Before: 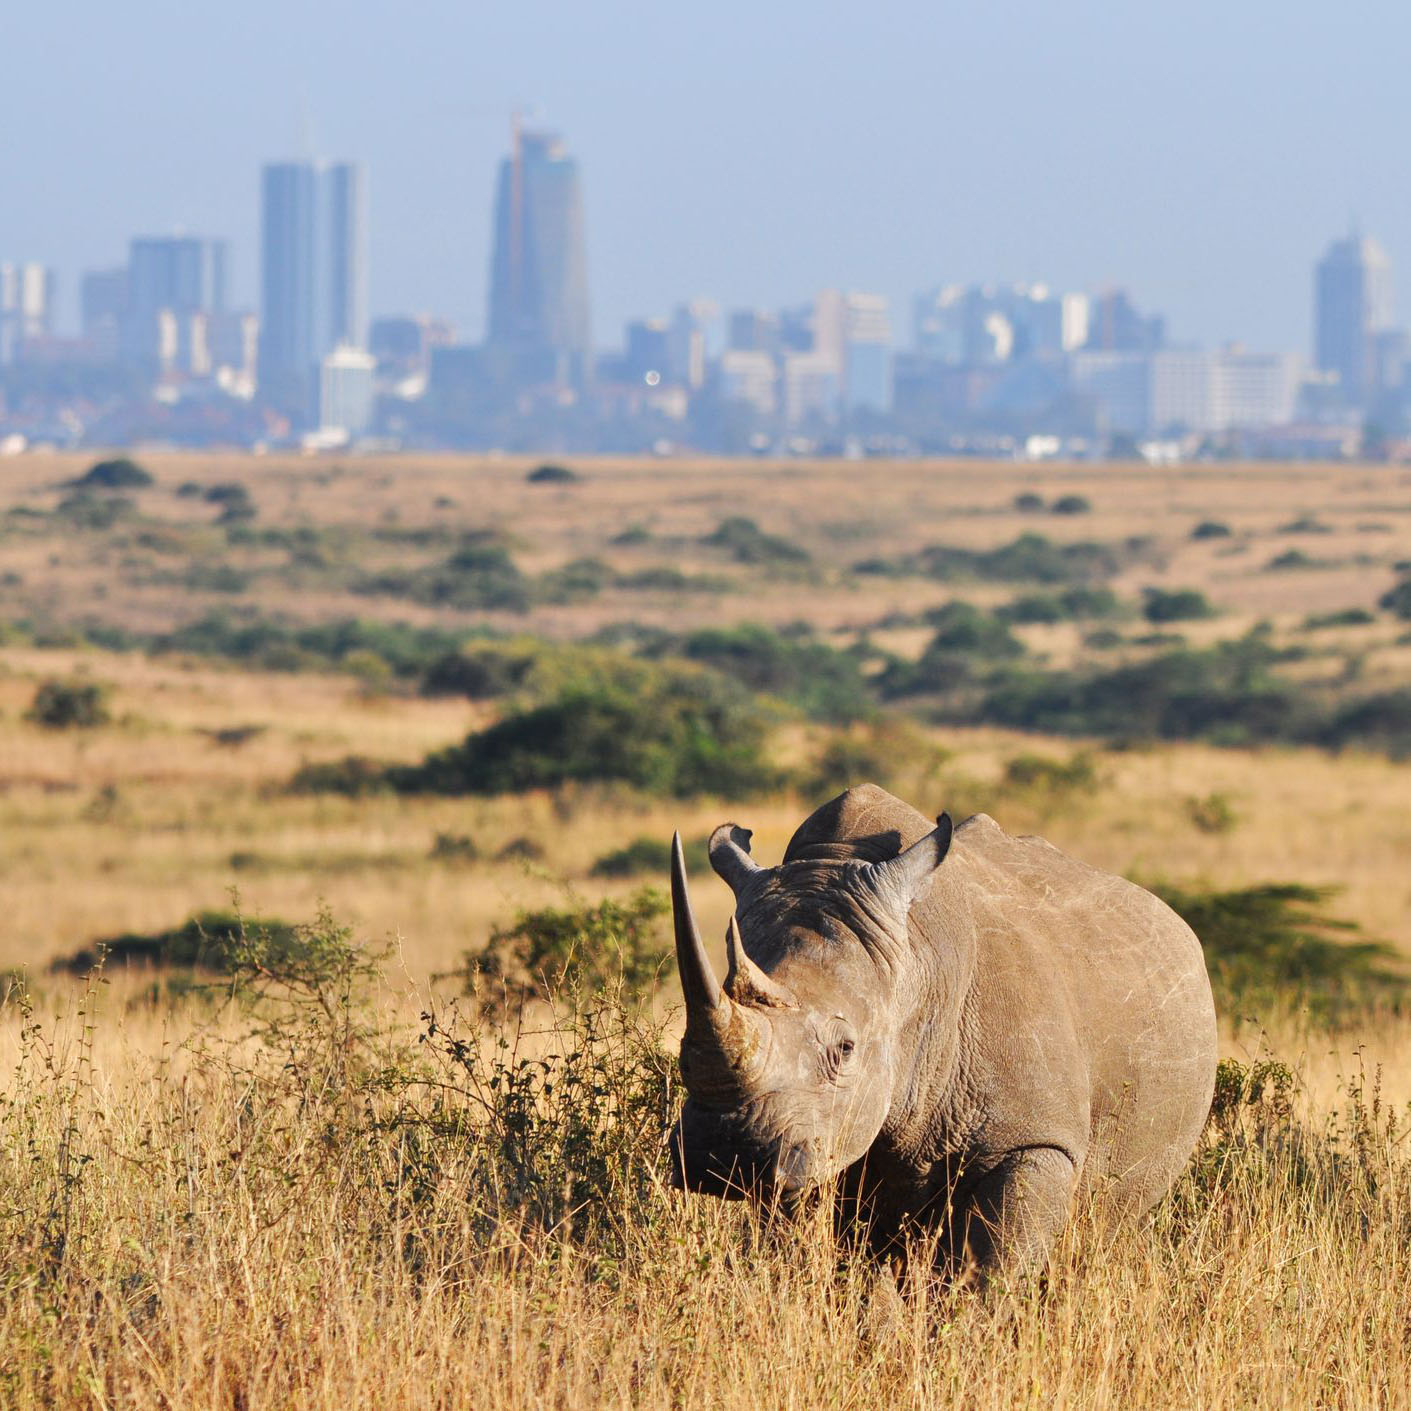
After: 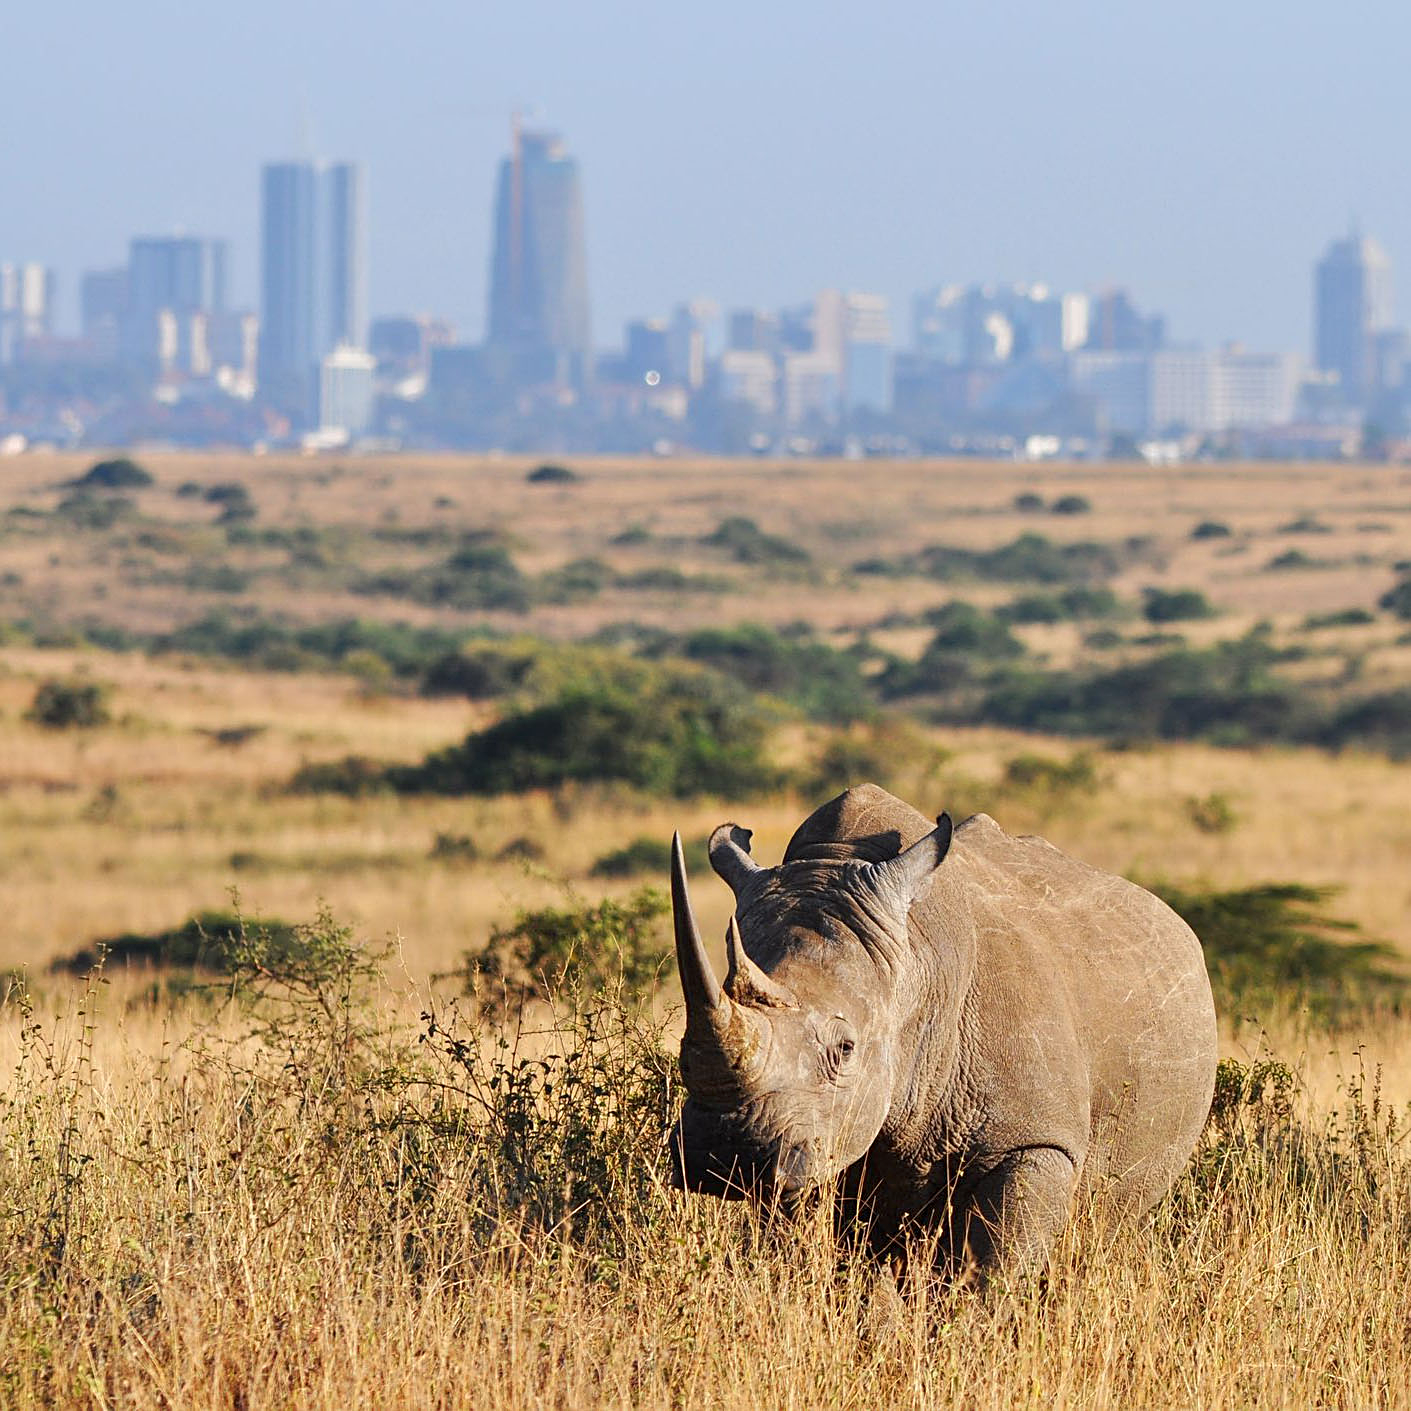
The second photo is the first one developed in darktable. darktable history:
sharpen: on, module defaults
local contrast: highlights 61%, shadows 106%, detail 106%, midtone range 0.535
